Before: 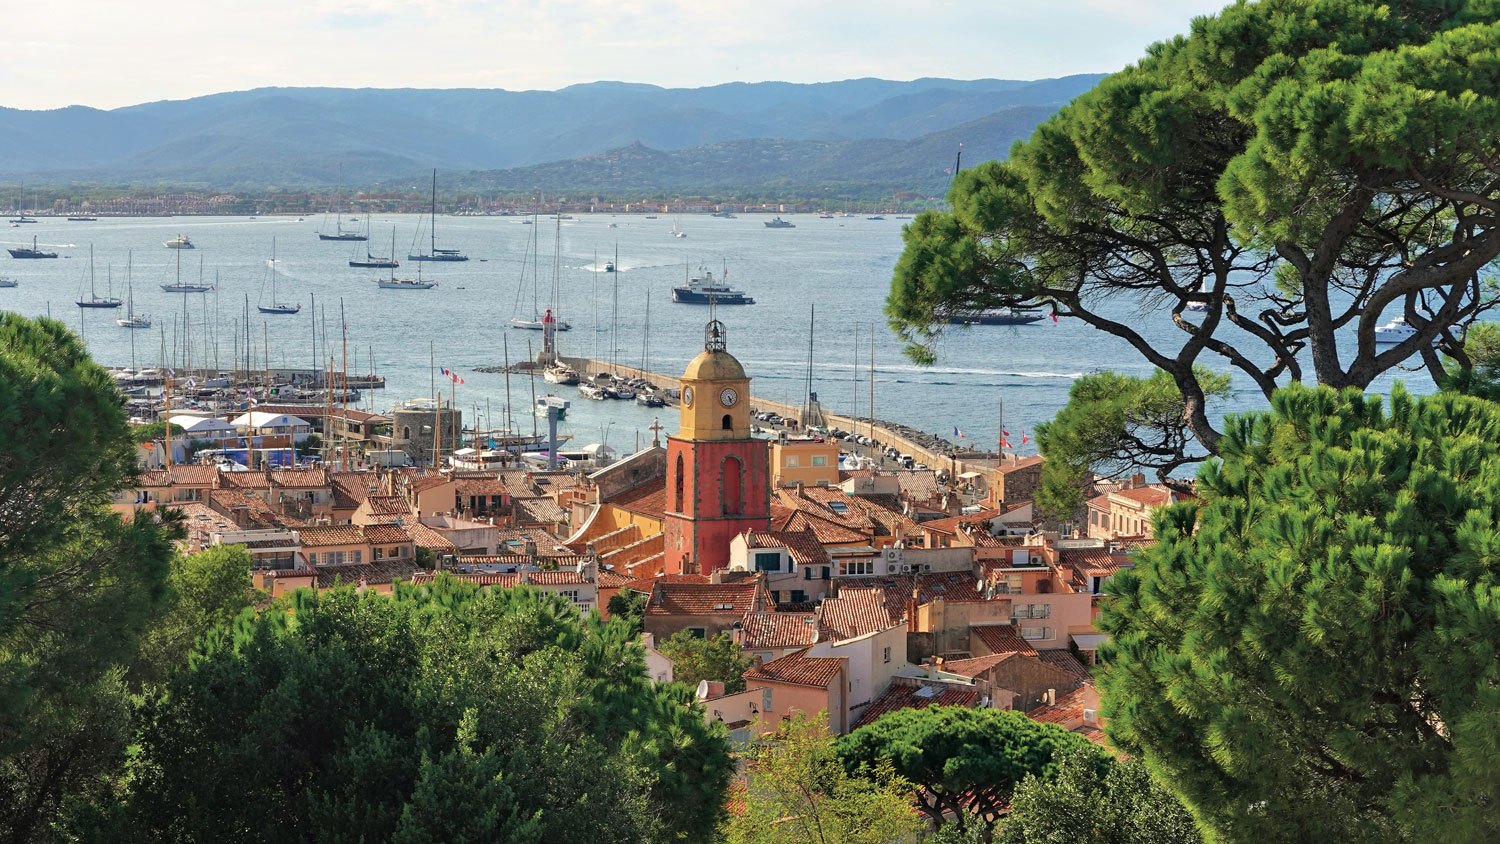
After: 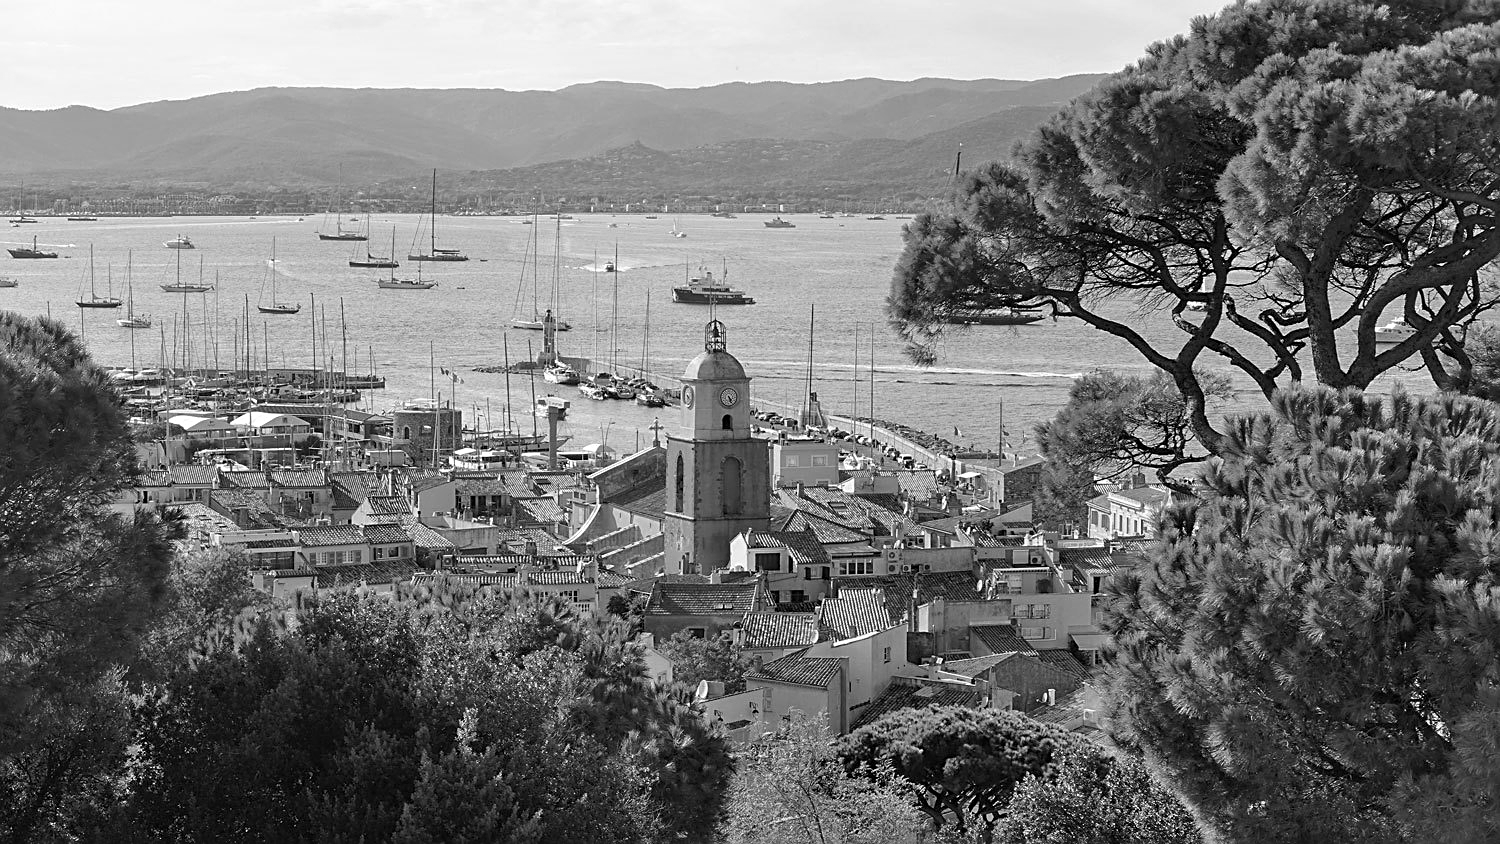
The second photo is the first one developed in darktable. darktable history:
monochrome: on, module defaults
sharpen: on, module defaults
tone equalizer: on, module defaults
